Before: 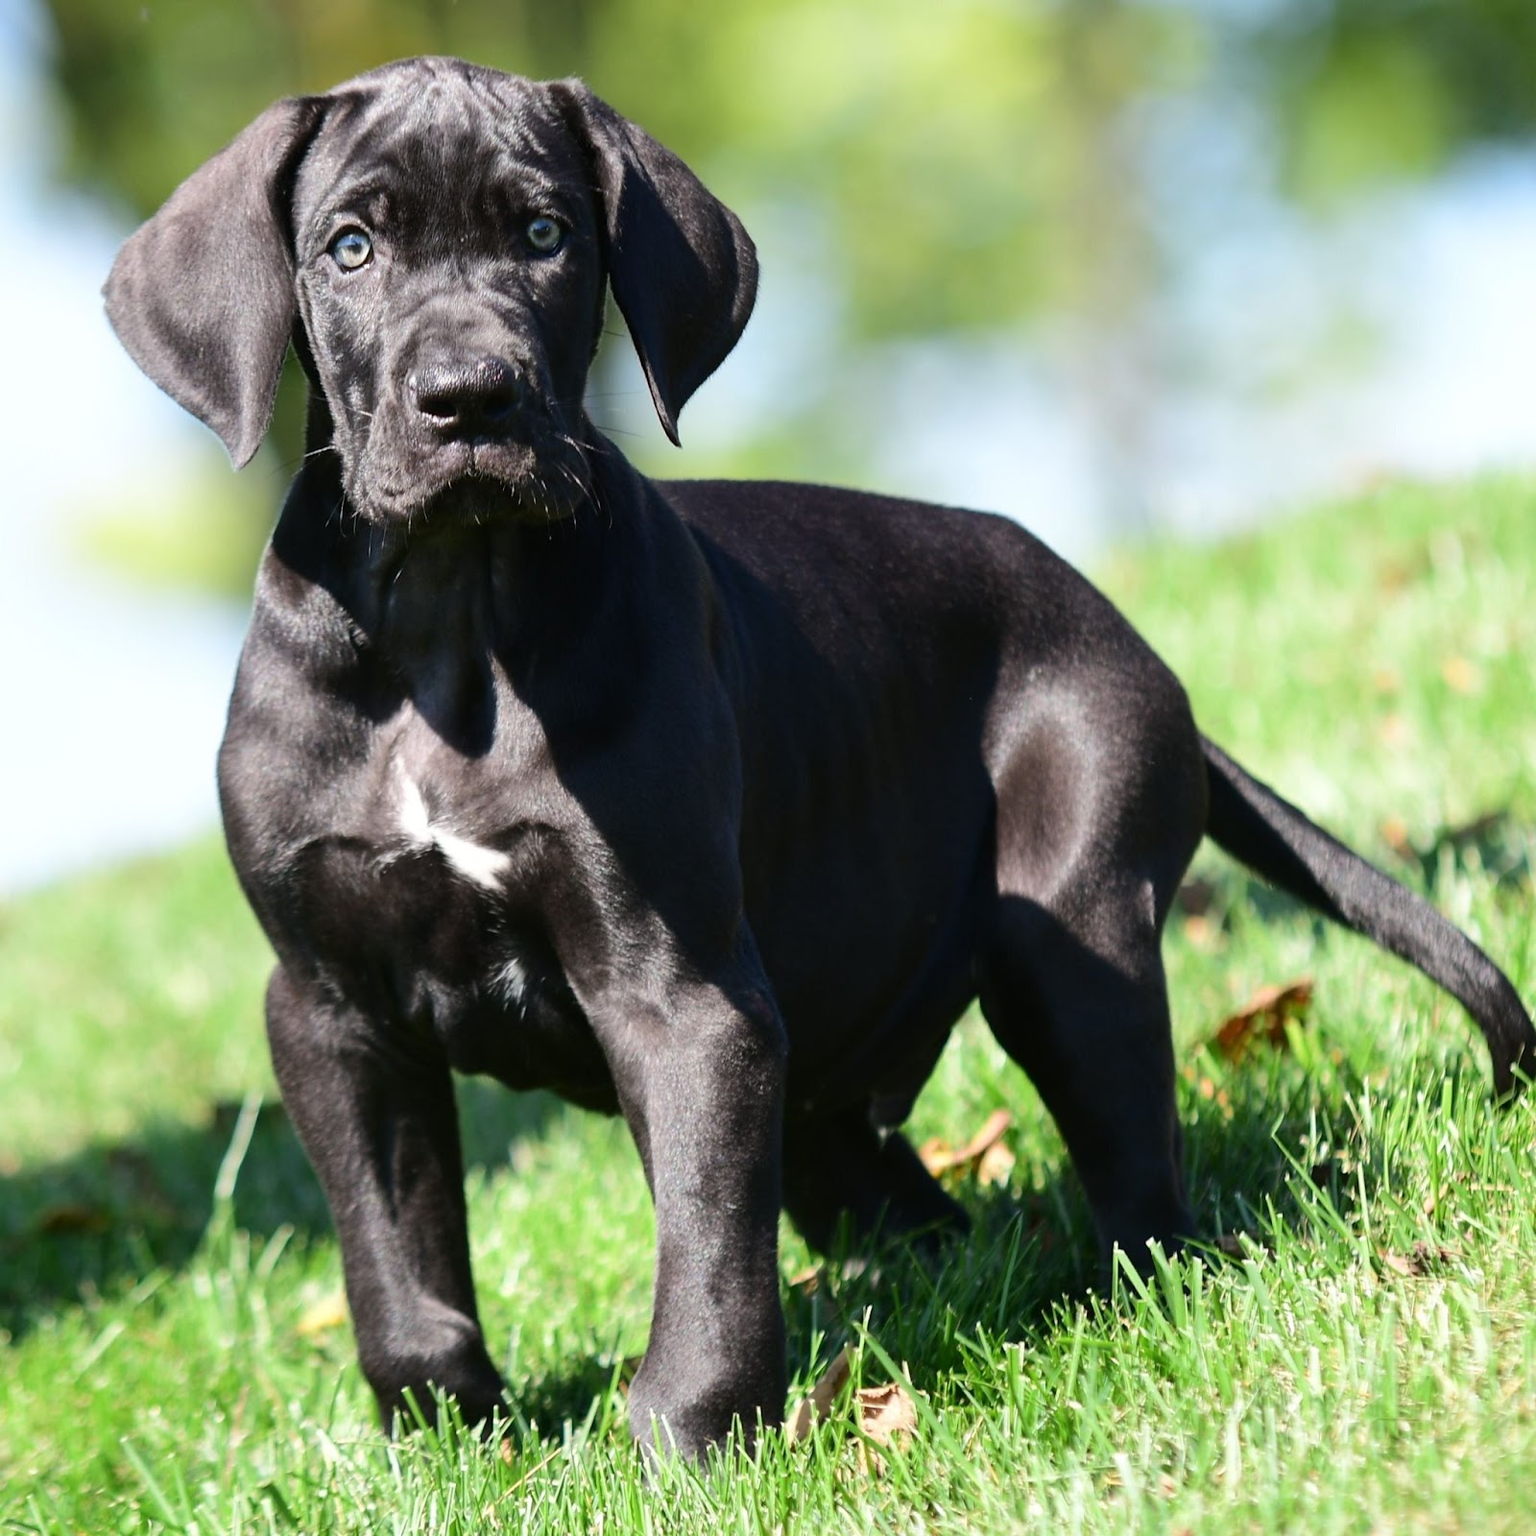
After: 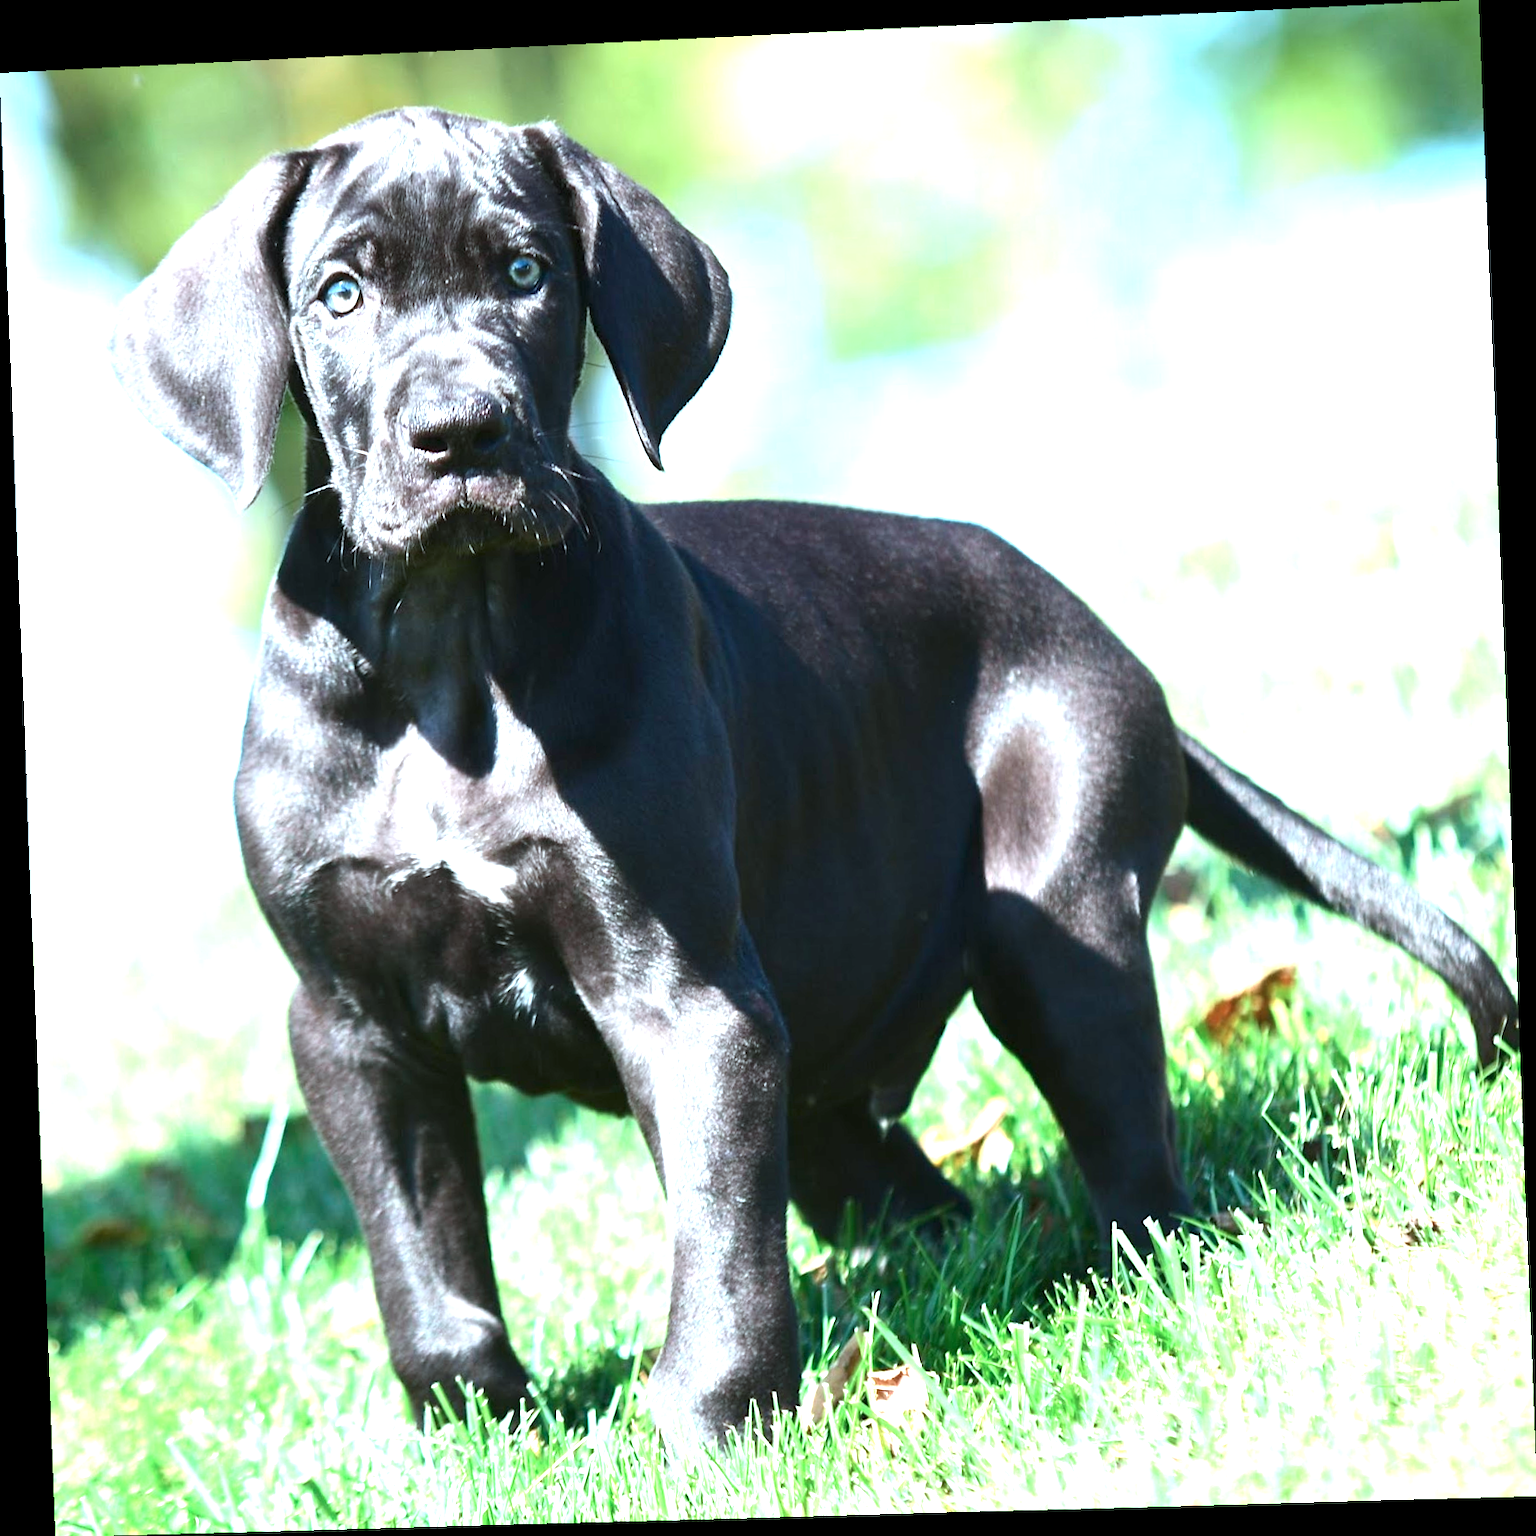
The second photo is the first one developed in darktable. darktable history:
white balance: red 1.045, blue 0.932
color correction: highlights a* -9.73, highlights b* -21.22
exposure: exposure 1.5 EV, compensate highlight preservation false
rotate and perspective: rotation -2.22°, lens shift (horizontal) -0.022, automatic cropping off
